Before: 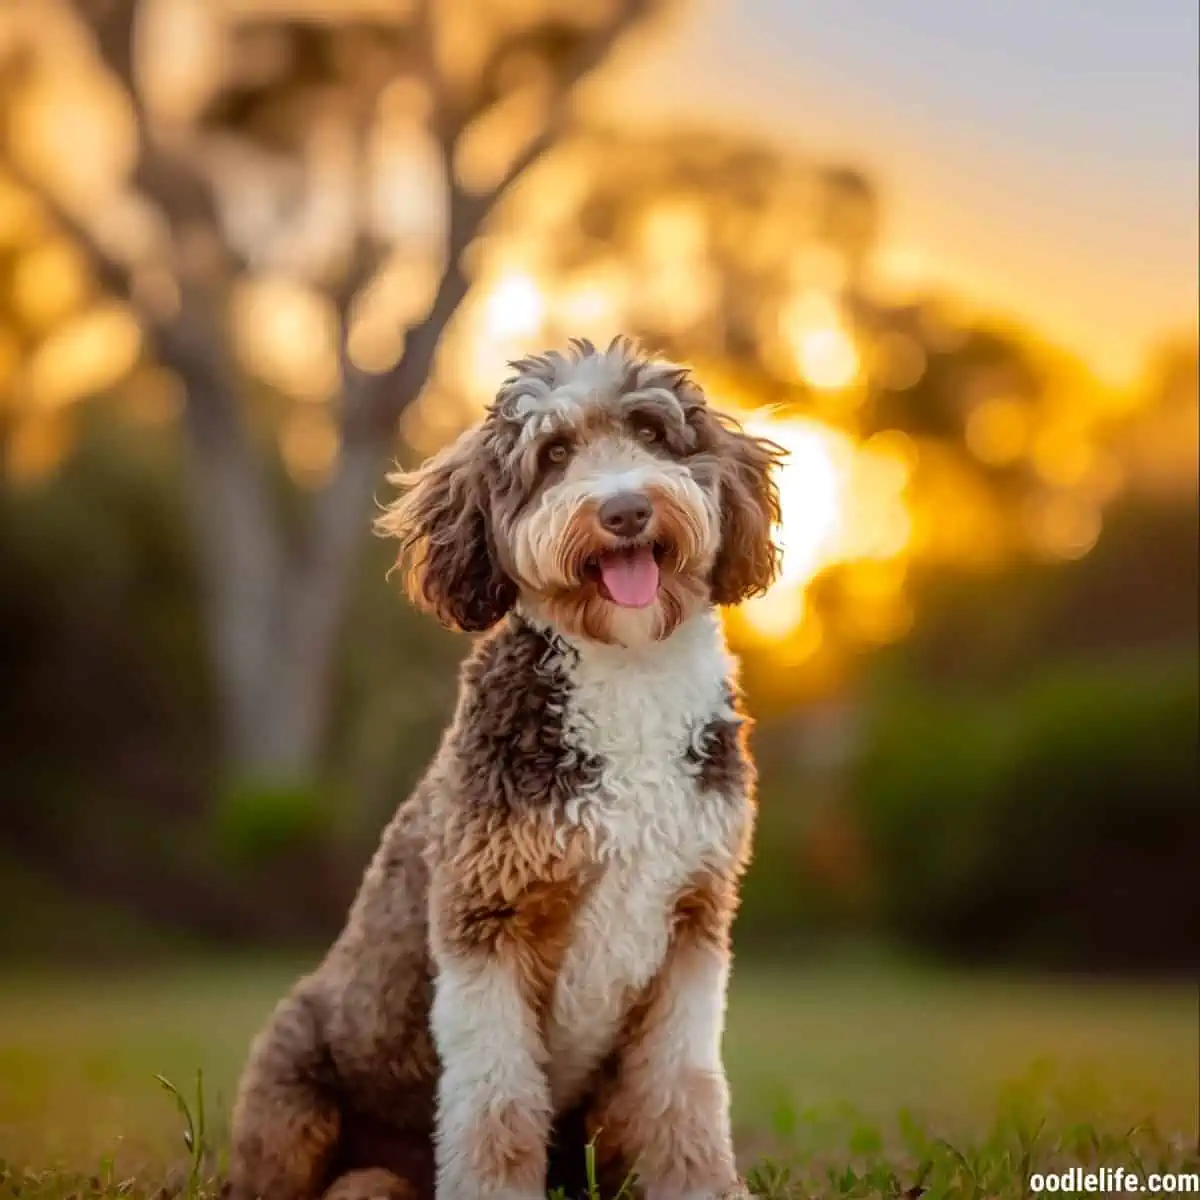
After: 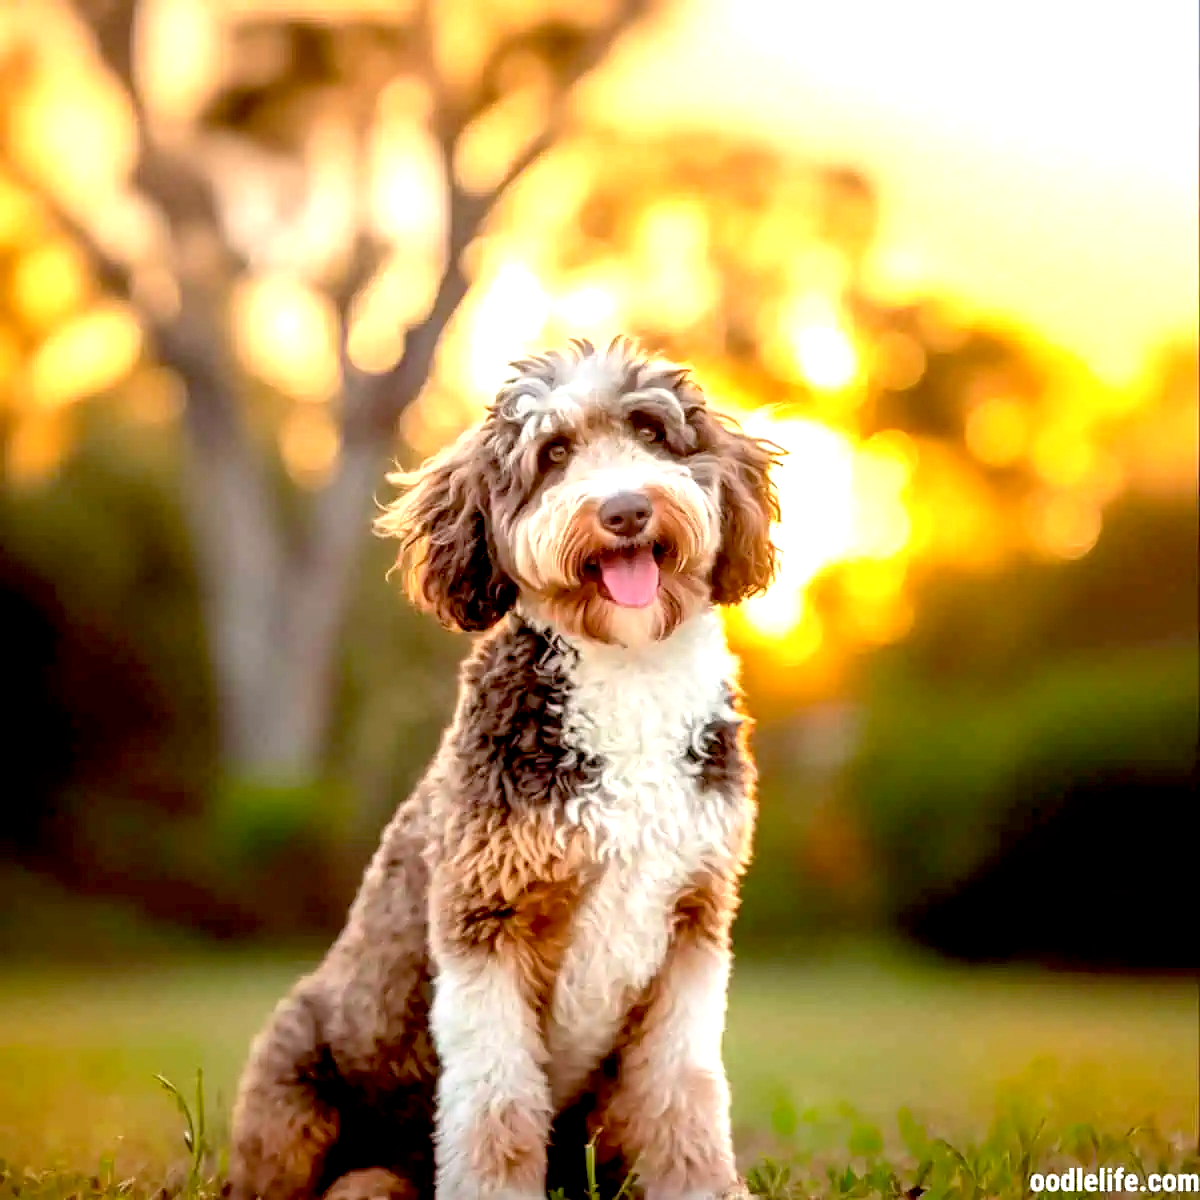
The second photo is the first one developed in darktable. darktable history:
color balance rgb: on, module defaults
exposure: black level correction 0.011, exposure 1.088 EV, compensate exposure bias true, compensate highlight preservation false
